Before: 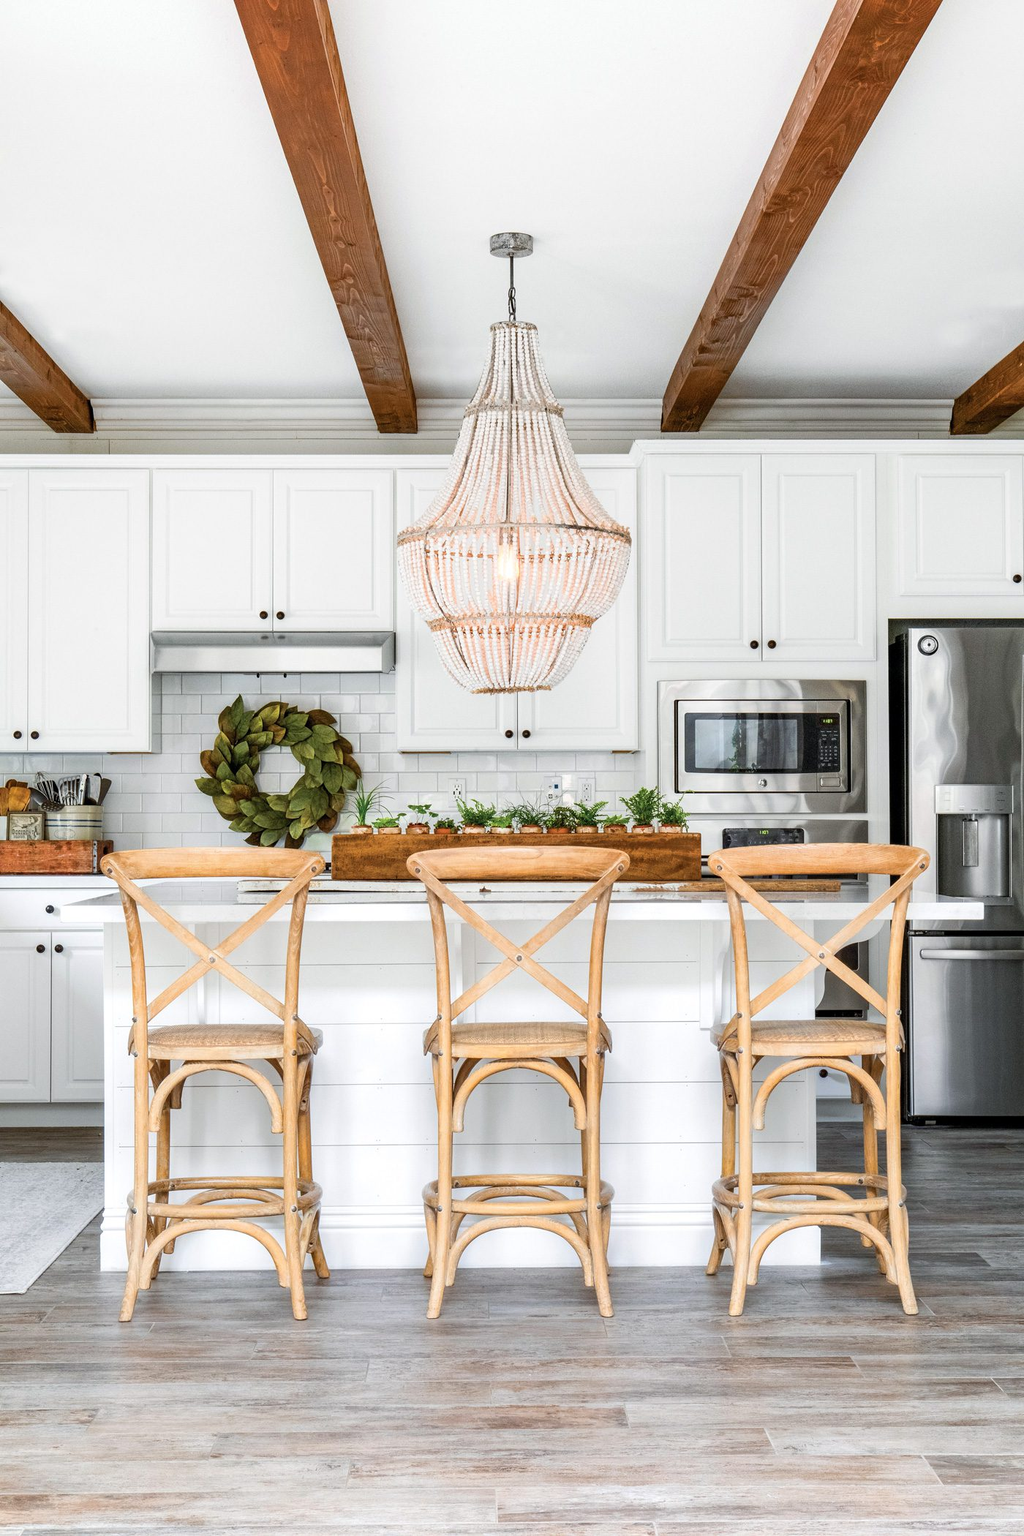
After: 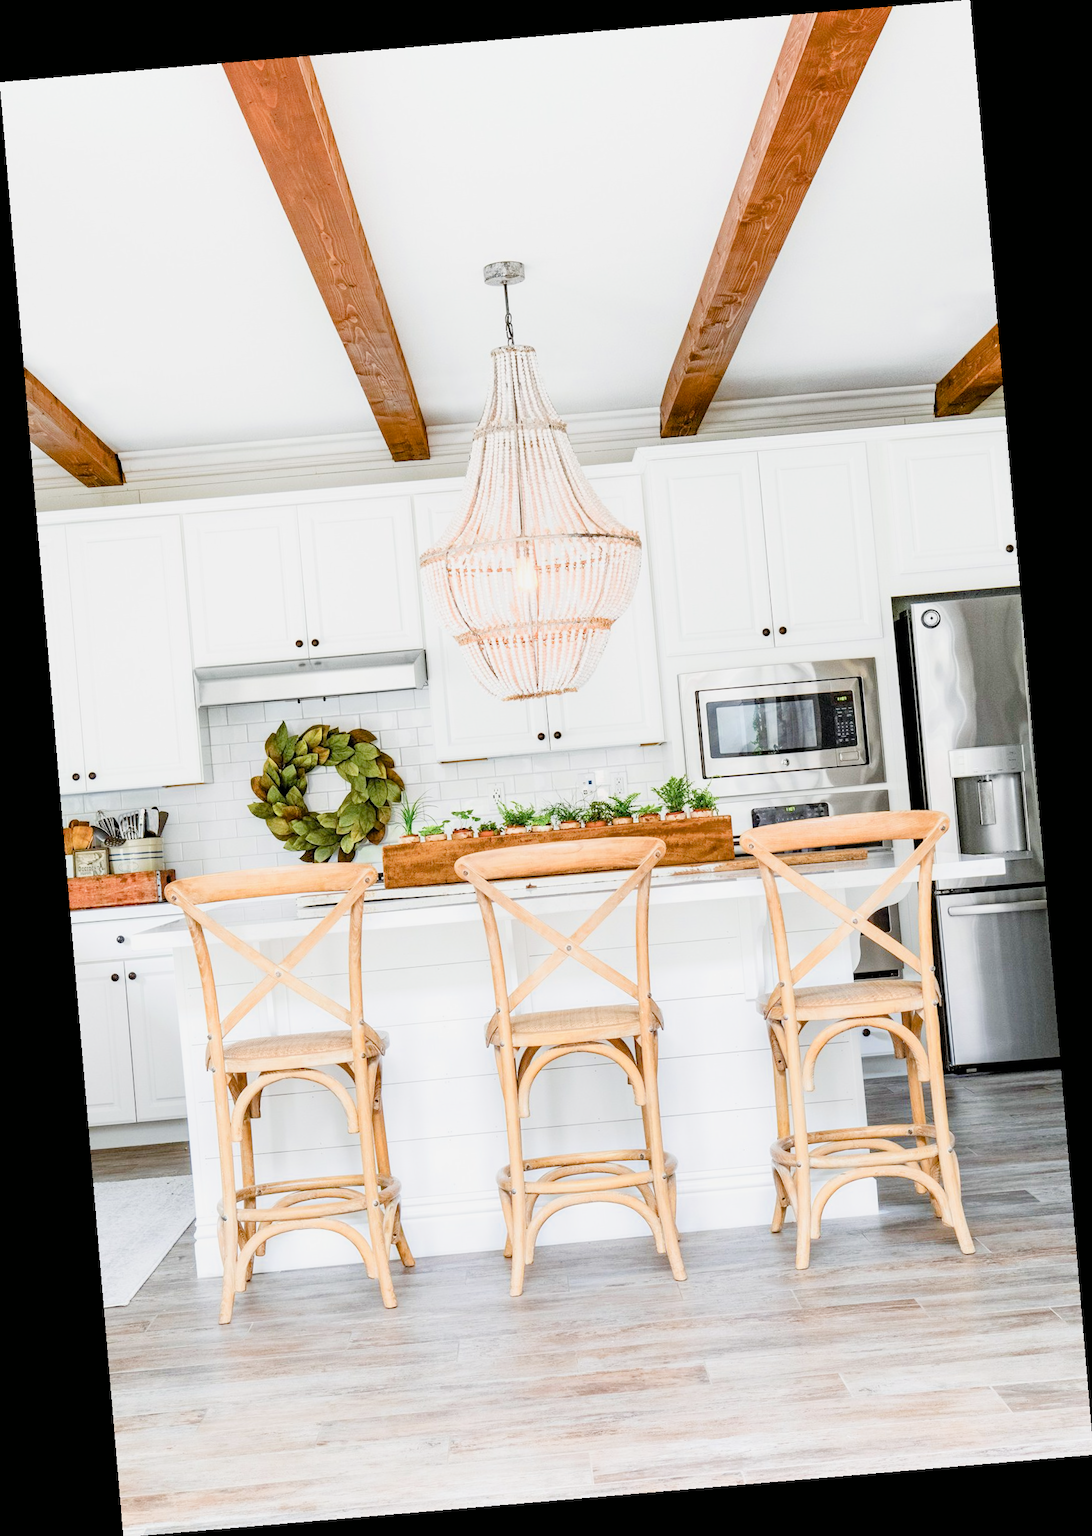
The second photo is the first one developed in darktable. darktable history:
filmic rgb: black relative exposure -7.65 EV, white relative exposure 4.56 EV, hardness 3.61
rotate and perspective: rotation -4.86°, automatic cropping off
color balance rgb: perceptual saturation grading › global saturation 20%, perceptual saturation grading › highlights -25%, perceptual saturation grading › shadows 25%
exposure: black level correction 0, exposure 1.1 EV, compensate exposure bias true, compensate highlight preservation false
